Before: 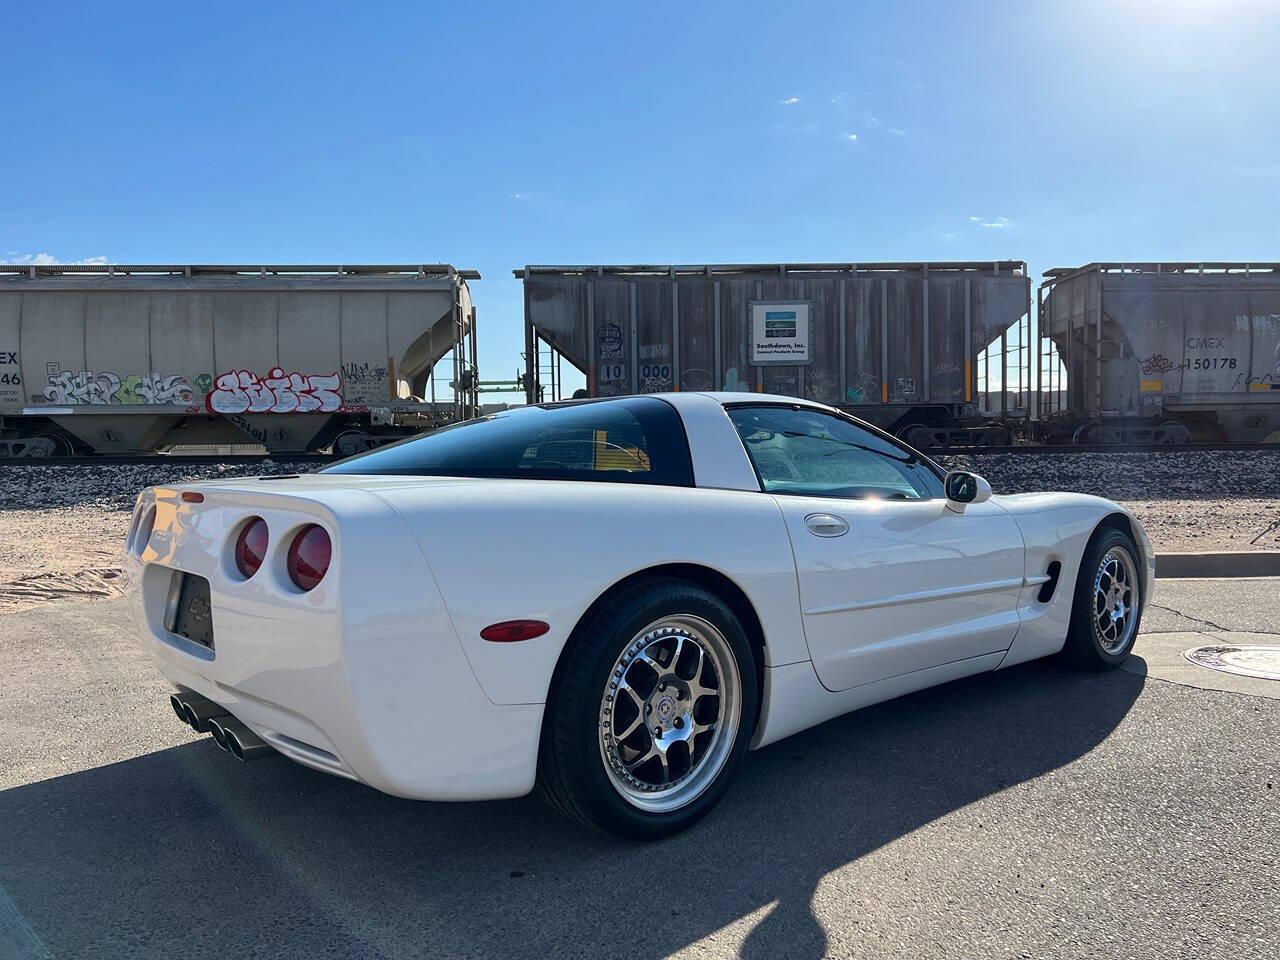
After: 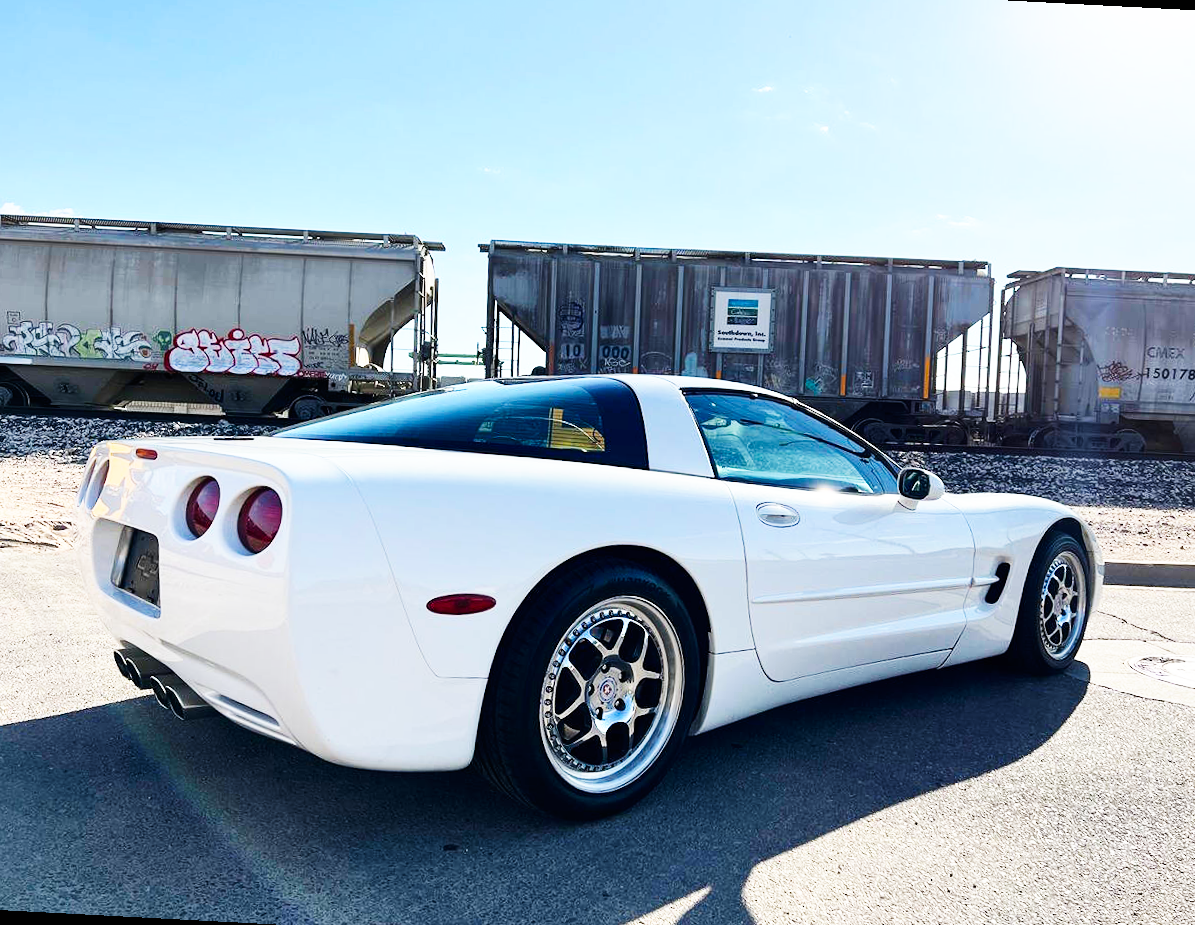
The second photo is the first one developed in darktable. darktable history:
base curve: curves: ch0 [(0, 0) (0.007, 0.004) (0.027, 0.03) (0.046, 0.07) (0.207, 0.54) (0.442, 0.872) (0.673, 0.972) (1, 1)], preserve colors none
crop and rotate: angle -3°, left 5.324%, top 5.201%, right 4.666%, bottom 4.592%
contrast brightness saturation: contrast 0.071
